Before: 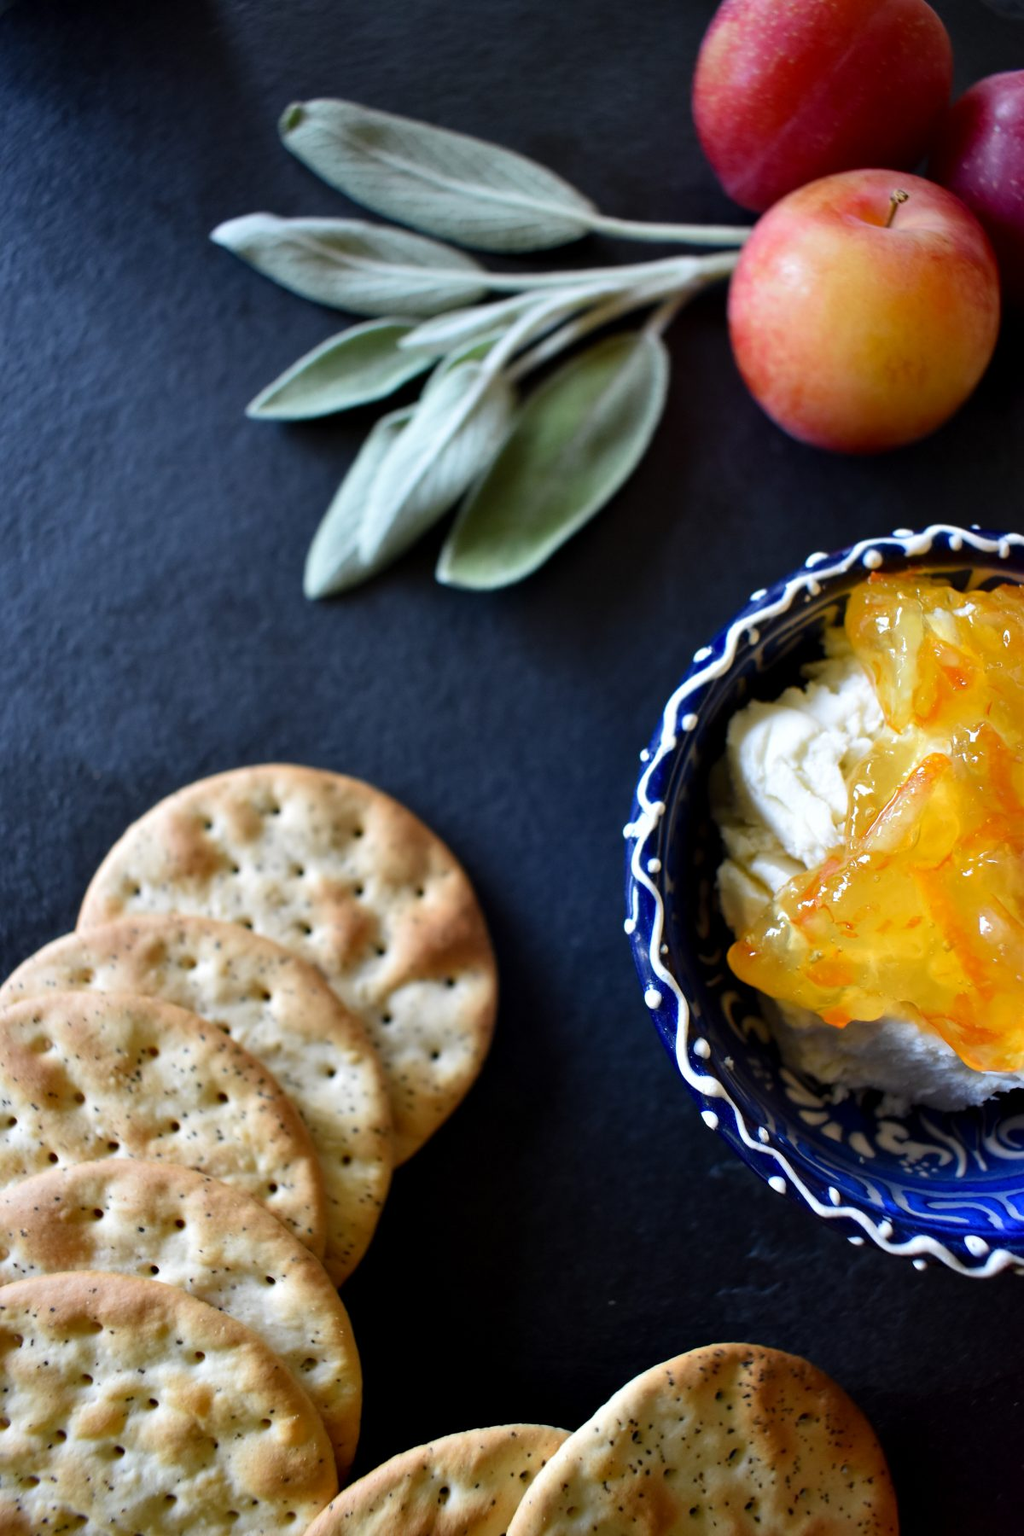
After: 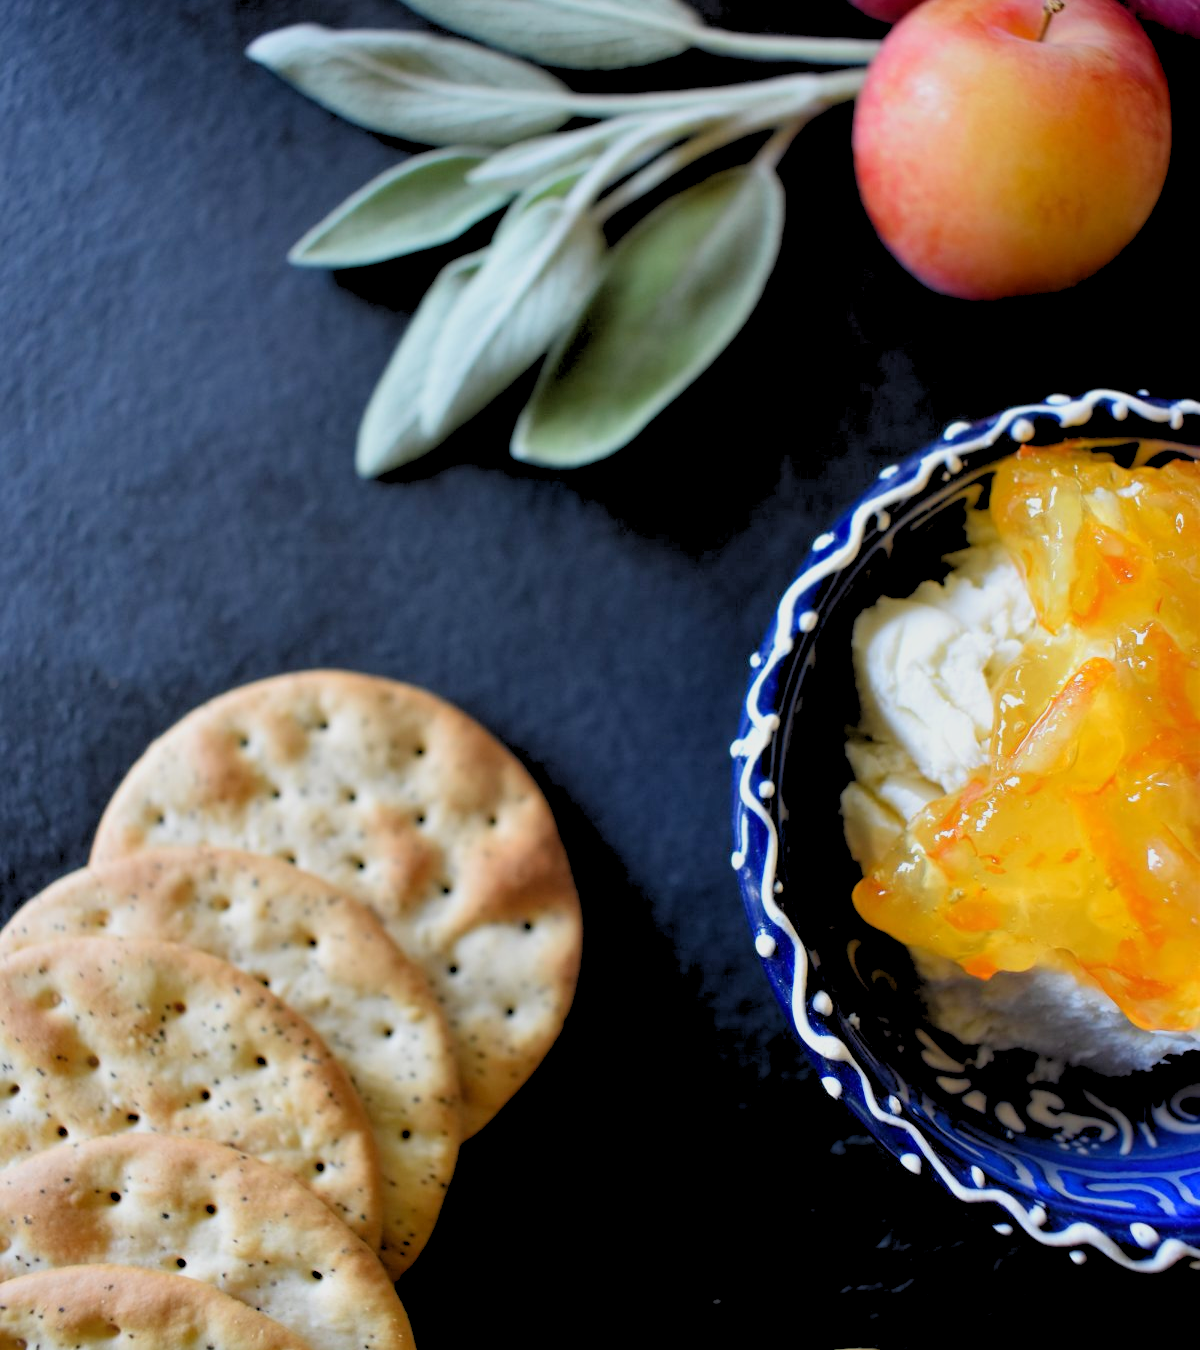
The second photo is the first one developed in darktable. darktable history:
crop and rotate: top 12.5%, bottom 12.5%
contrast equalizer: y [[0.5, 0.5, 0.472, 0.5, 0.5, 0.5], [0.5 ×6], [0.5 ×6], [0 ×6], [0 ×6]]
rgb levels: preserve colors sum RGB, levels [[0.038, 0.433, 0.934], [0, 0.5, 1], [0, 0.5, 1]]
tone equalizer: on, module defaults
